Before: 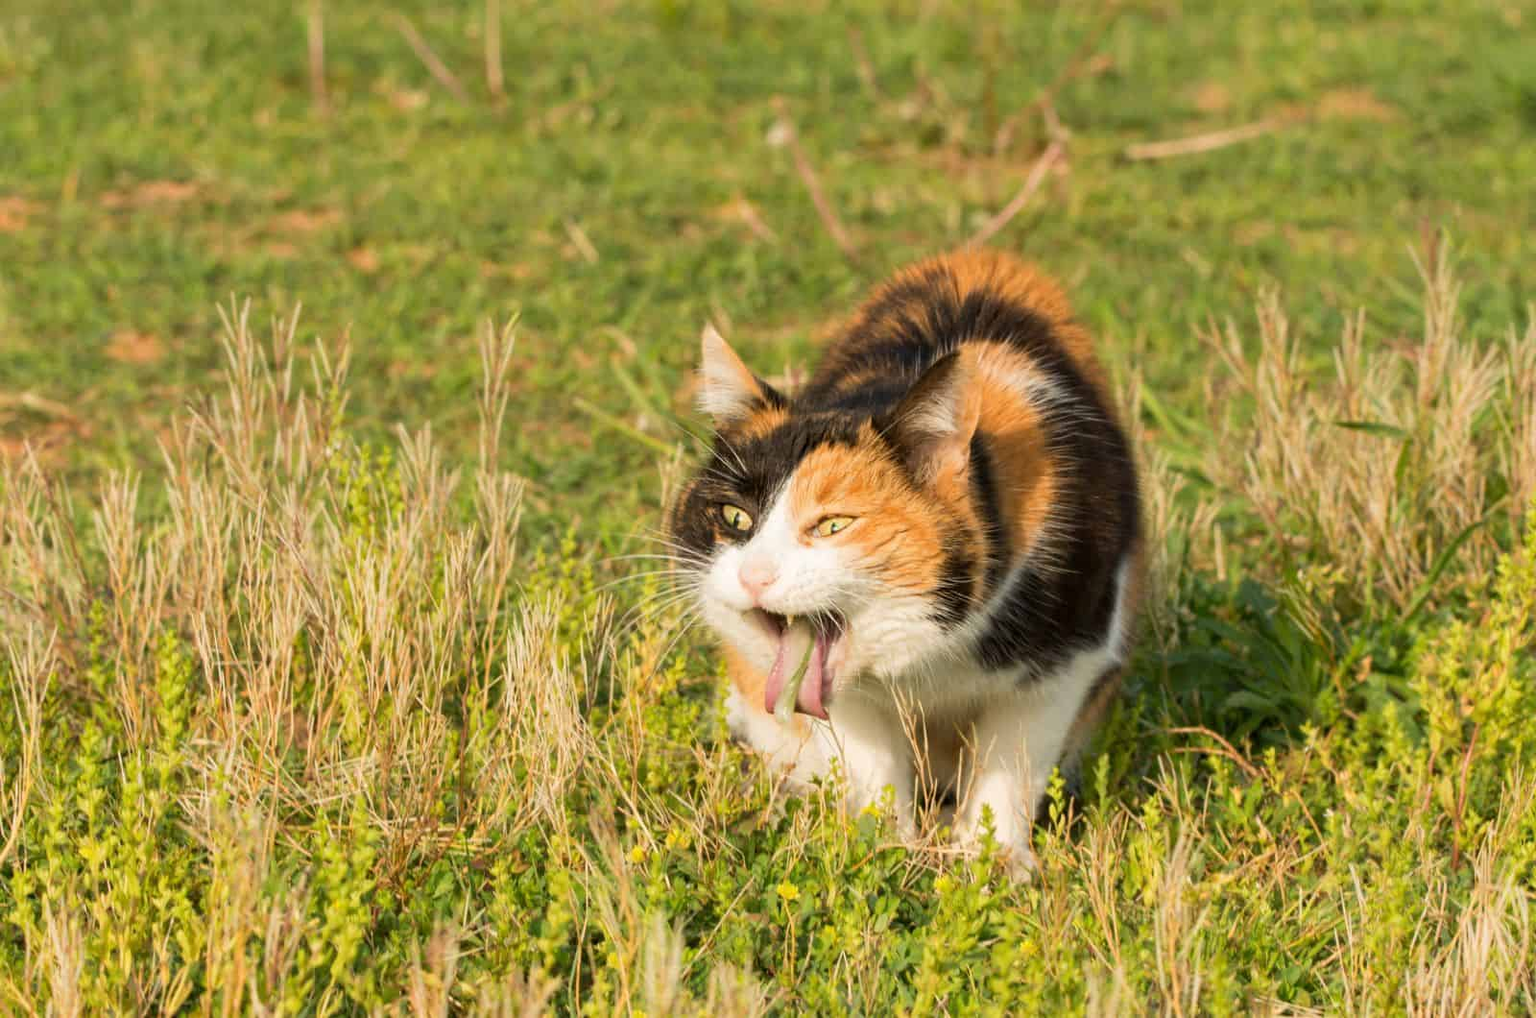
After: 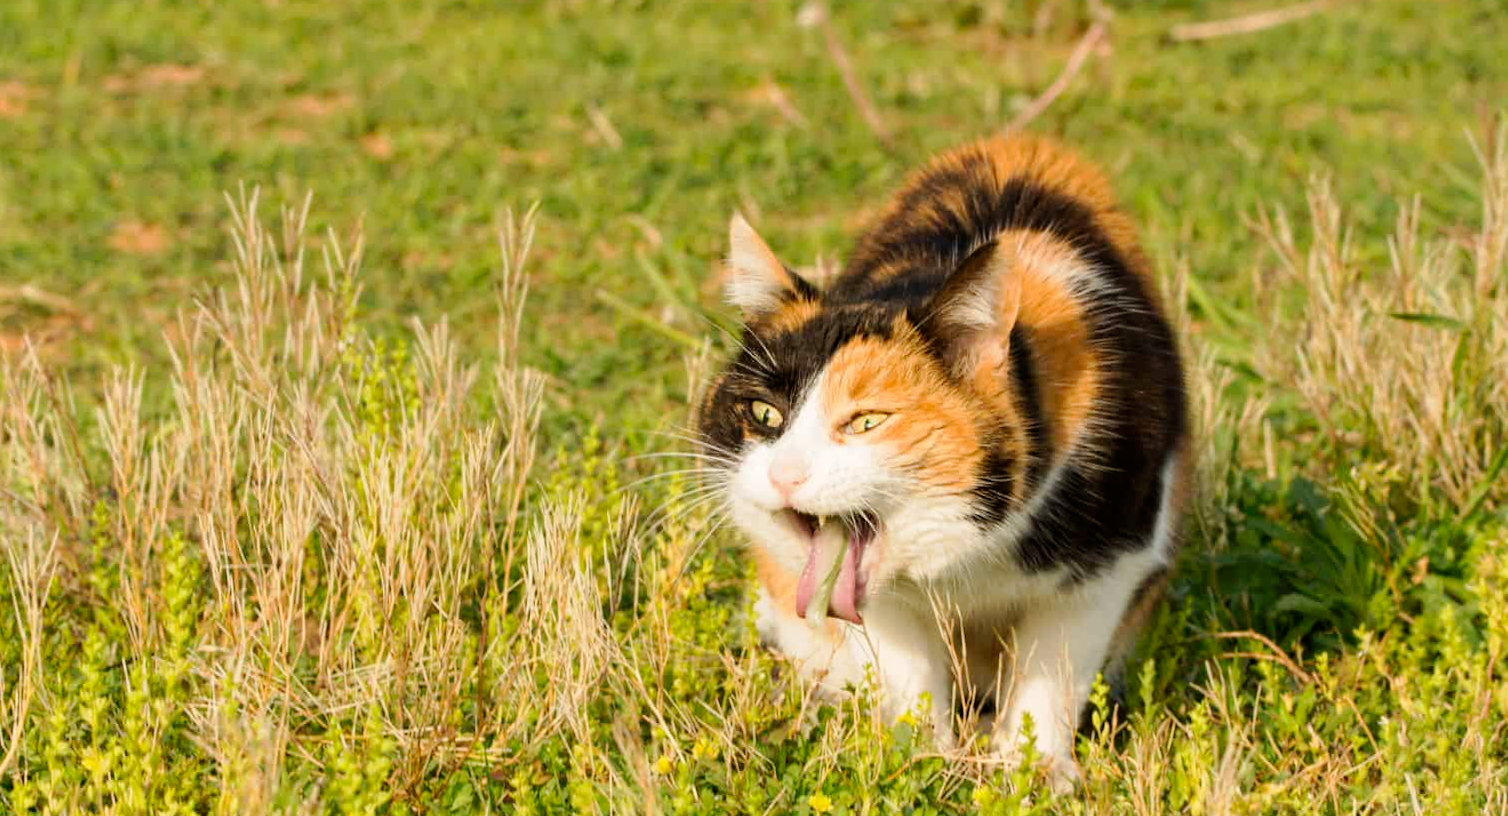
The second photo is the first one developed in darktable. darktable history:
crop and rotate: angle 0.092°, top 11.734%, right 5.502%, bottom 11.068%
tone curve: curves: ch0 [(0.003, 0) (0.066, 0.023) (0.149, 0.094) (0.264, 0.238) (0.395, 0.401) (0.517, 0.553) (0.716, 0.743) (0.813, 0.846) (1, 1)]; ch1 [(0, 0) (0.164, 0.115) (0.337, 0.332) (0.39, 0.398) (0.464, 0.461) (0.501, 0.5) (0.521, 0.529) (0.571, 0.588) (0.652, 0.681) (0.733, 0.749) (0.811, 0.796) (1, 1)]; ch2 [(0, 0) (0.337, 0.382) (0.464, 0.476) (0.501, 0.502) (0.527, 0.54) (0.556, 0.567) (0.6, 0.59) (0.687, 0.675) (1, 1)], preserve colors none
